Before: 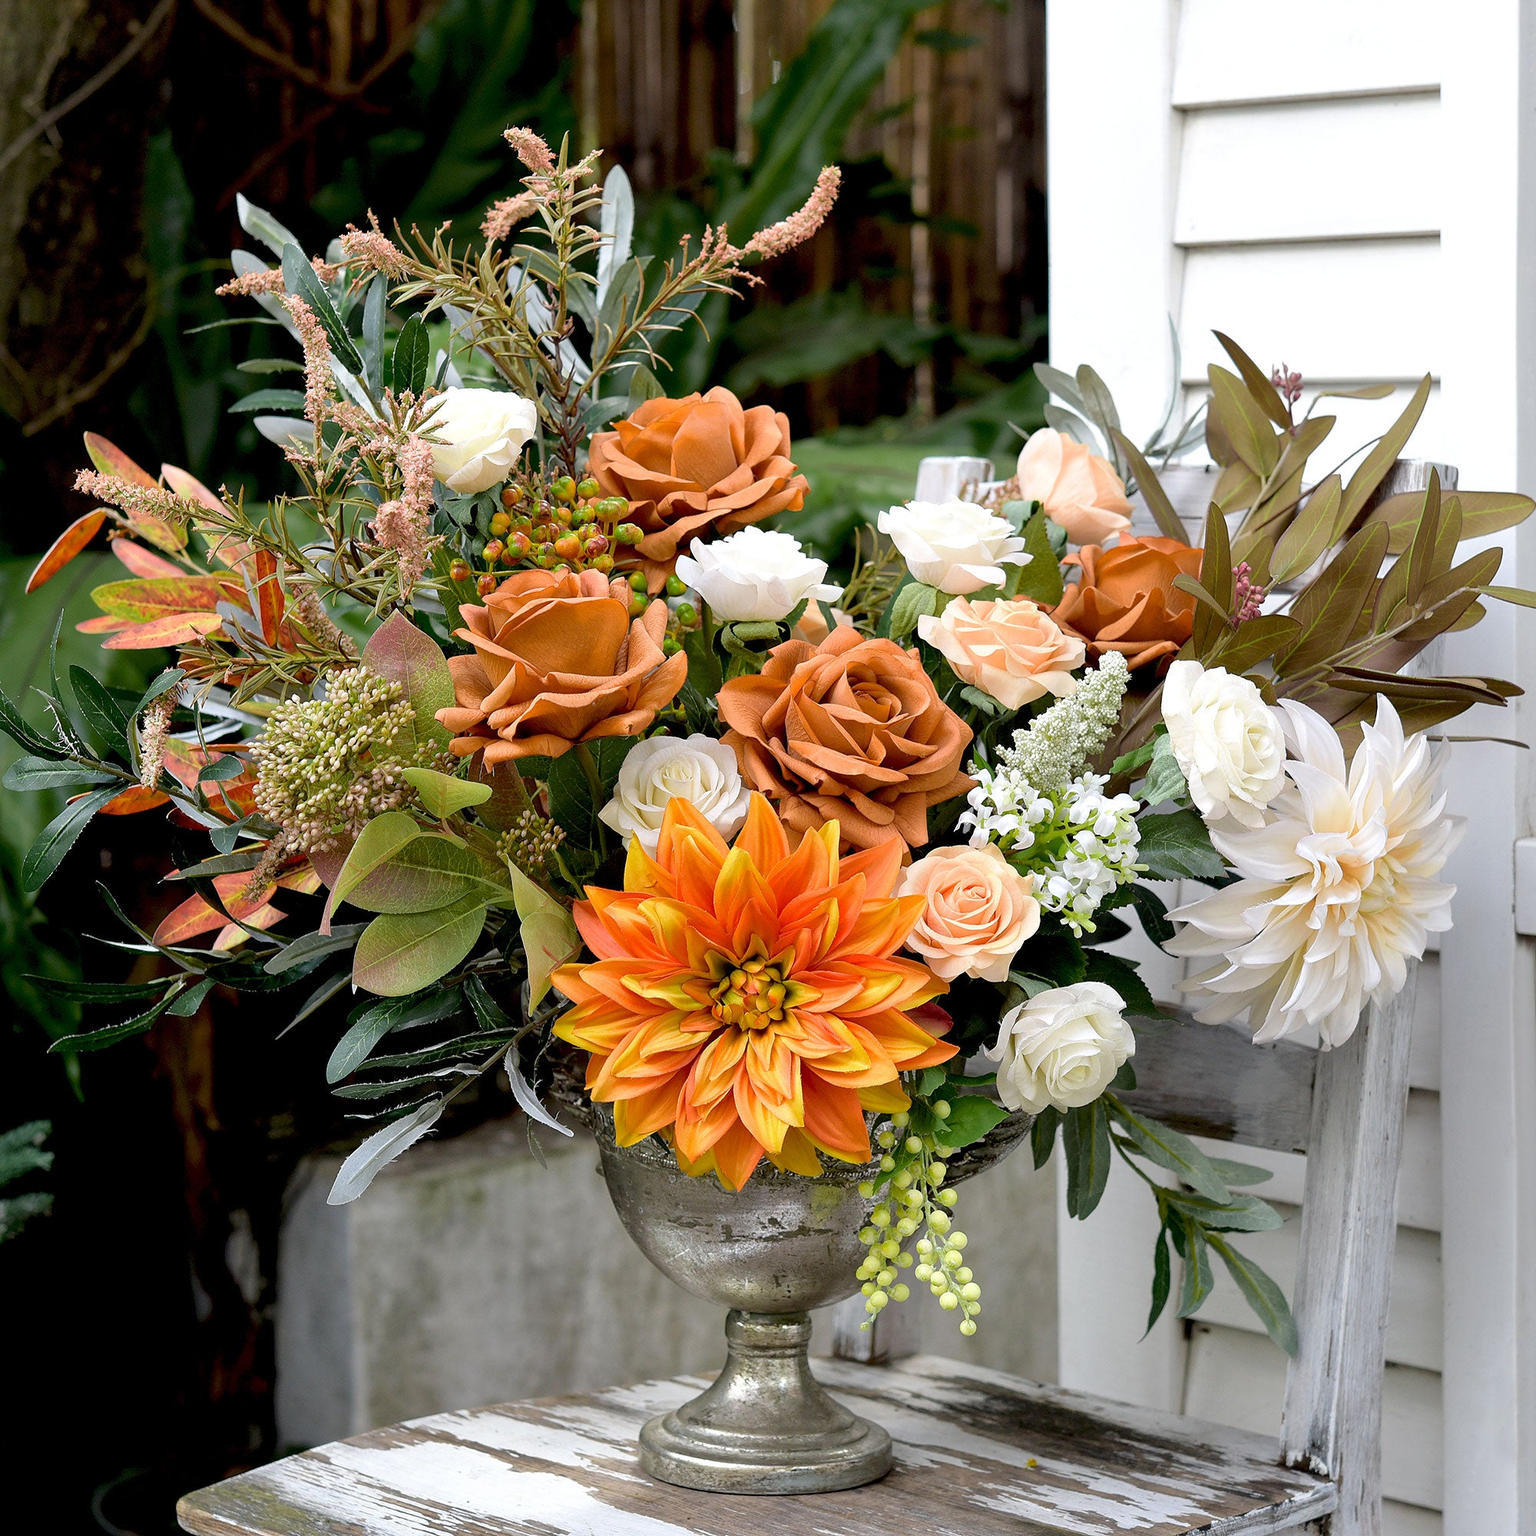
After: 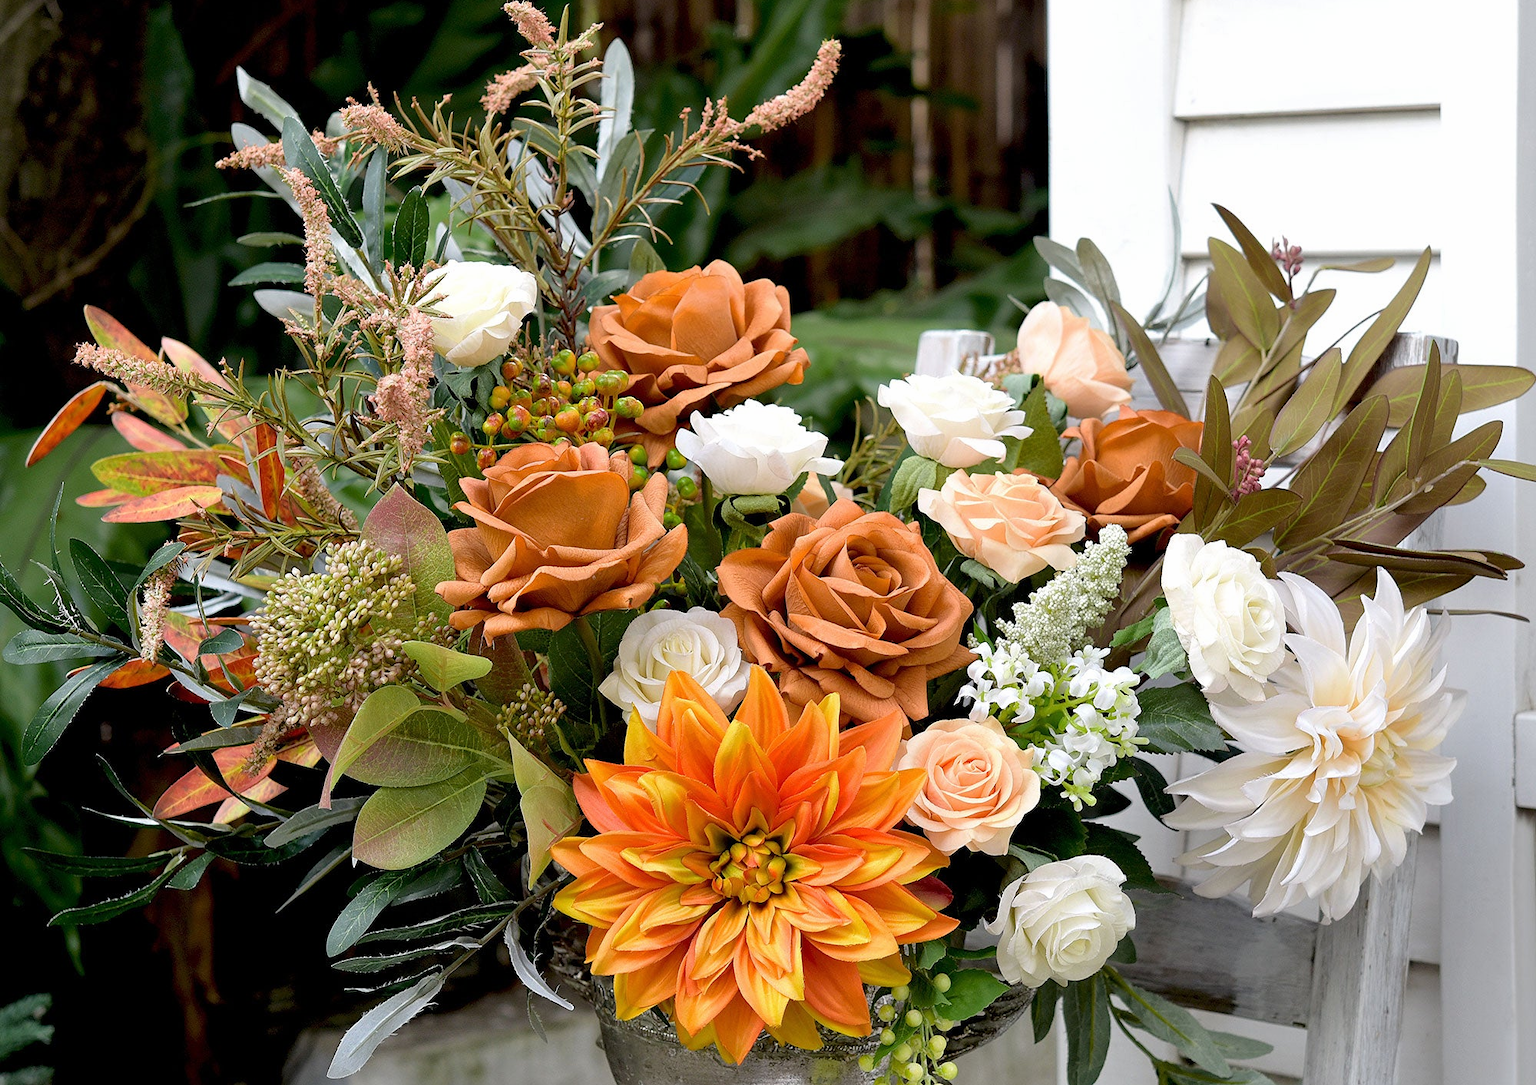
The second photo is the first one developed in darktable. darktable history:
crop and rotate: top 8.293%, bottom 20.996%
color balance: contrast -0.5%
